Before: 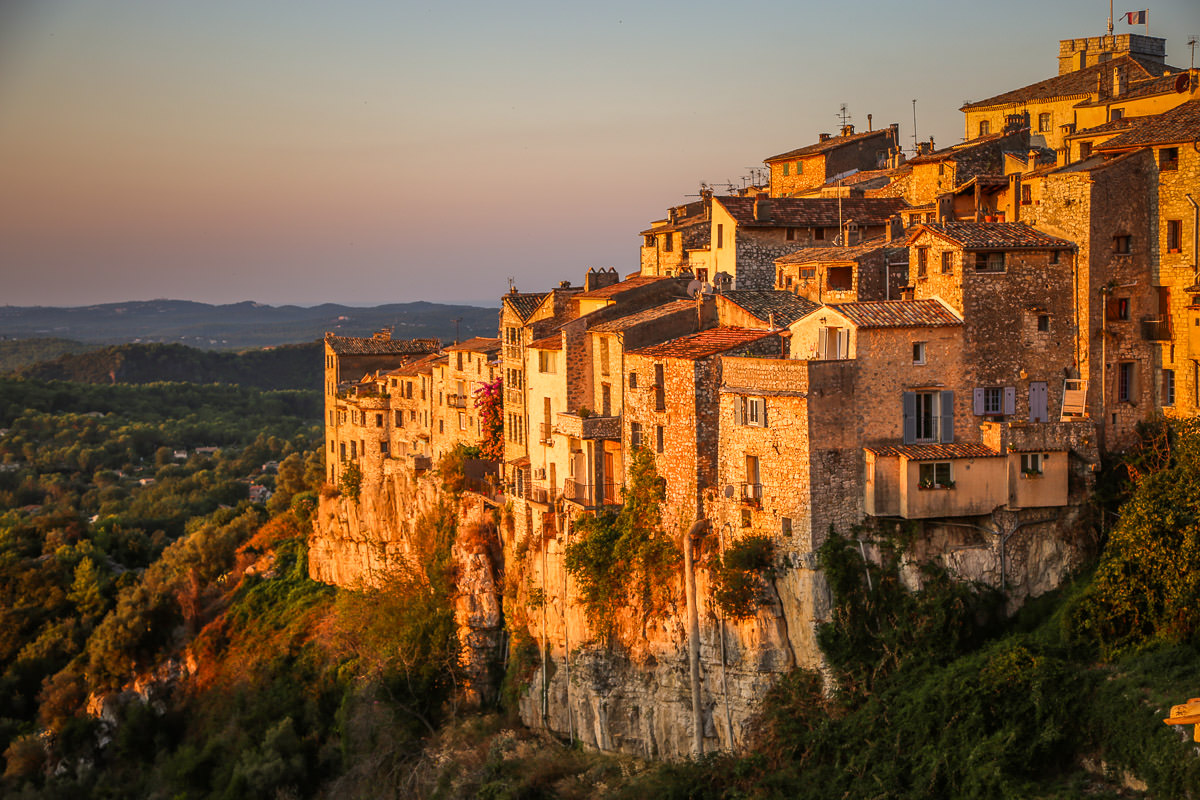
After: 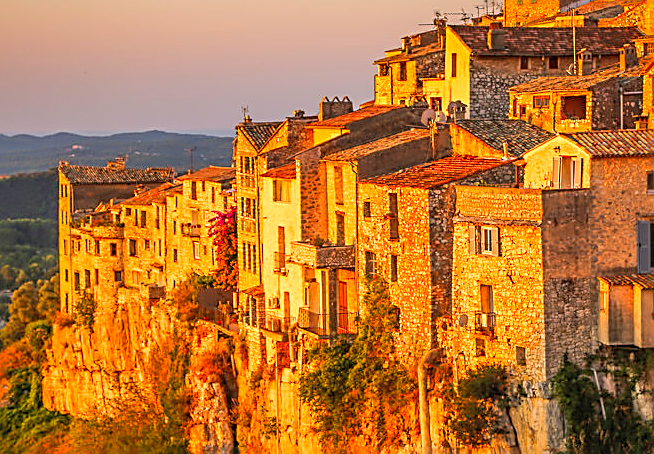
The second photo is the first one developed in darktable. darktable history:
sharpen: radius 2.533, amount 0.624
local contrast: highlights 103%, shadows 100%, detail 119%, midtone range 0.2
crop and rotate: left 22.221%, top 21.586%, right 23.25%, bottom 21.601%
contrast brightness saturation: contrast 0.067, brightness 0.177, saturation 0.395
